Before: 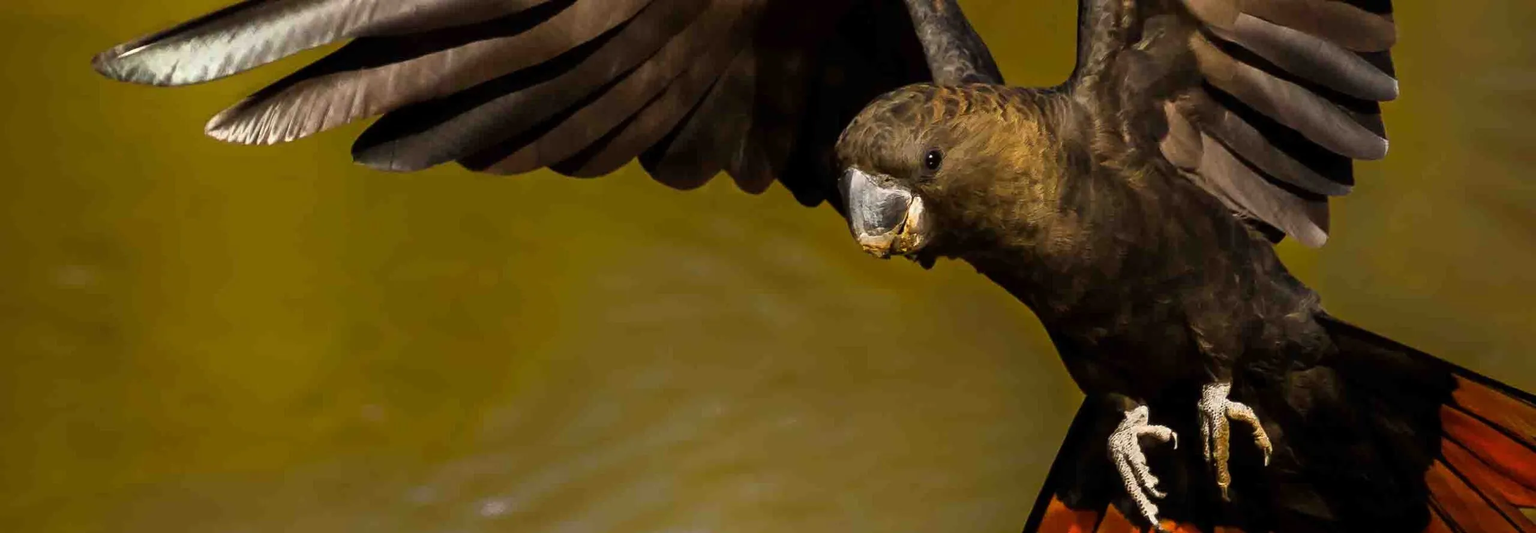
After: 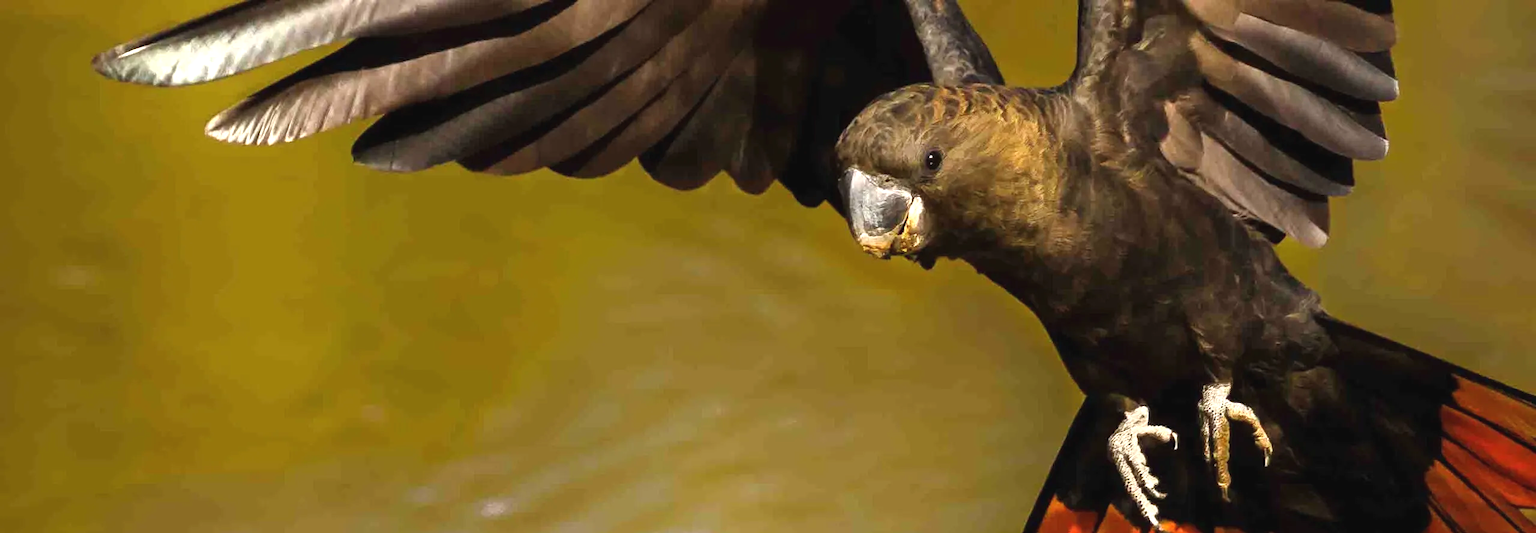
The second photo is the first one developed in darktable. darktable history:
exposure: black level correction -0.002, exposure 0.708 EV, compensate exposure bias true, compensate highlight preservation false
base curve: curves: ch0 [(0, 0) (0.283, 0.295) (1, 1)], preserve colors none
